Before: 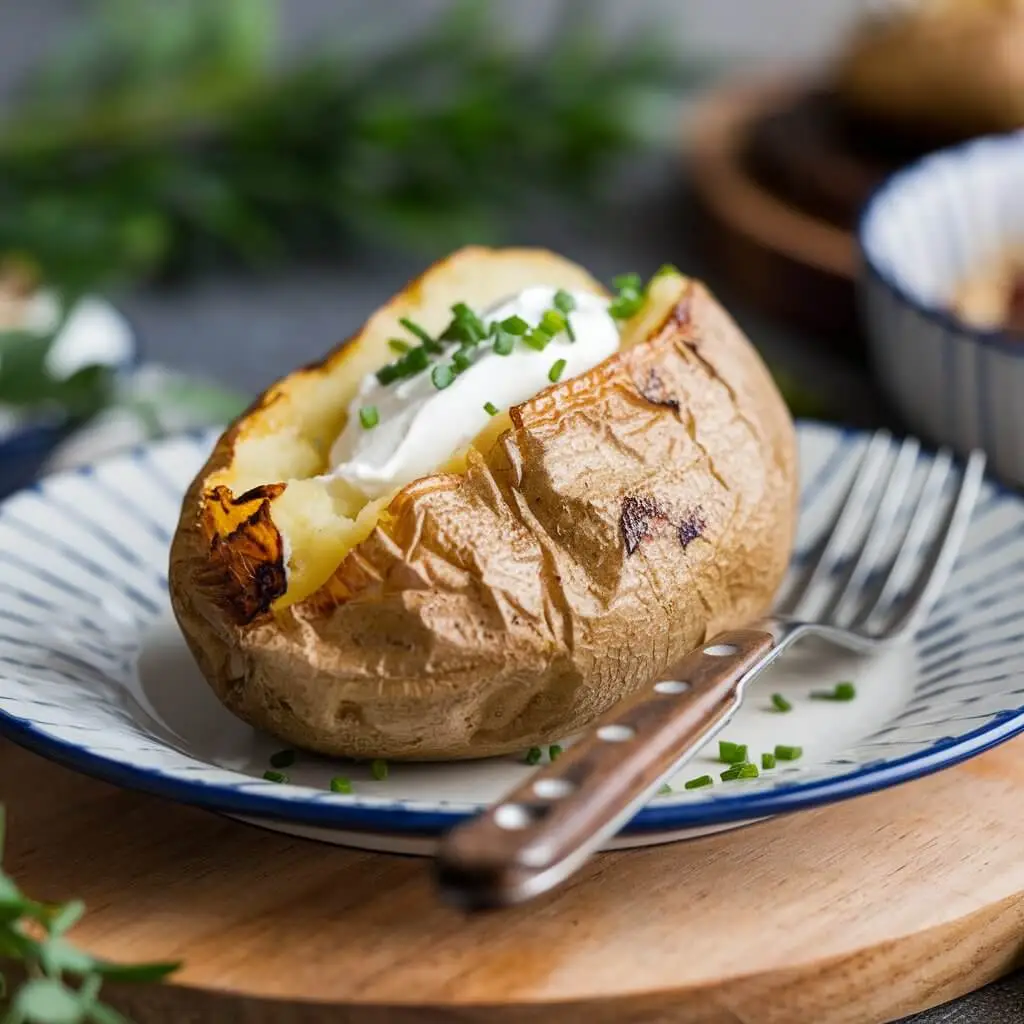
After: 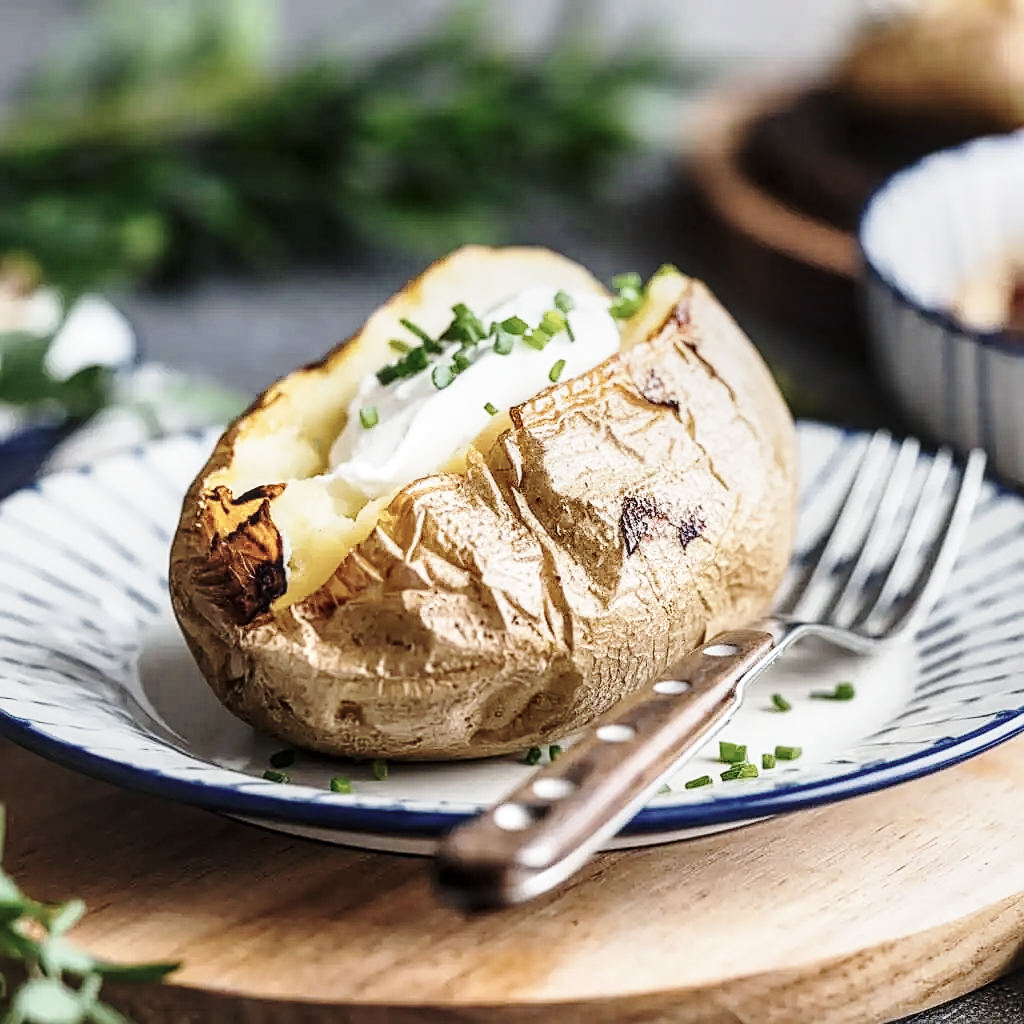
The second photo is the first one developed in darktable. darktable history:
base curve: curves: ch0 [(0, 0) (0.028, 0.03) (0.121, 0.232) (0.46, 0.748) (0.859, 0.968) (1, 1)], preserve colors none
local contrast: on, module defaults
sharpen: on, module defaults
contrast brightness saturation: contrast 0.104, saturation -0.374
